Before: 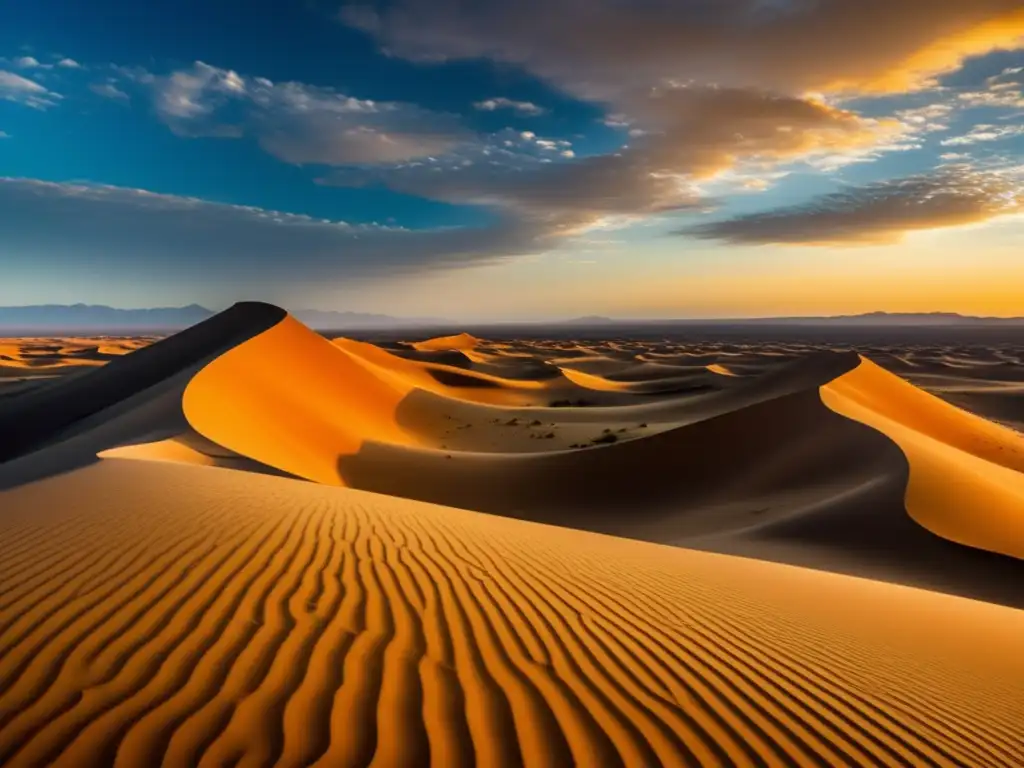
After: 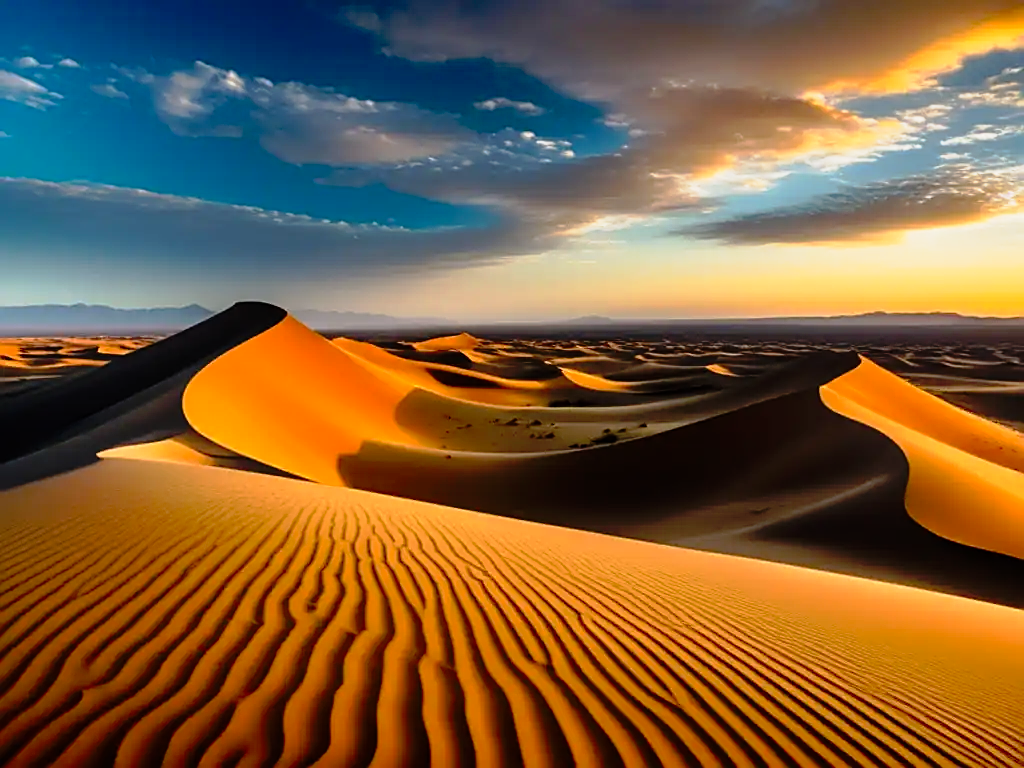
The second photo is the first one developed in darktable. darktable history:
tone curve: curves: ch0 [(0, 0) (0.105, 0.044) (0.195, 0.128) (0.283, 0.283) (0.384, 0.404) (0.485, 0.531) (0.638, 0.681) (0.795, 0.879) (1, 0.977)]; ch1 [(0, 0) (0.161, 0.092) (0.35, 0.33) (0.379, 0.401) (0.456, 0.469) (0.498, 0.503) (0.531, 0.537) (0.596, 0.621) (0.635, 0.671) (1, 1)]; ch2 [(0, 0) (0.371, 0.362) (0.437, 0.437) (0.483, 0.484) (0.53, 0.515) (0.56, 0.58) (0.622, 0.606) (1, 1)], preserve colors none
sharpen: on, module defaults
